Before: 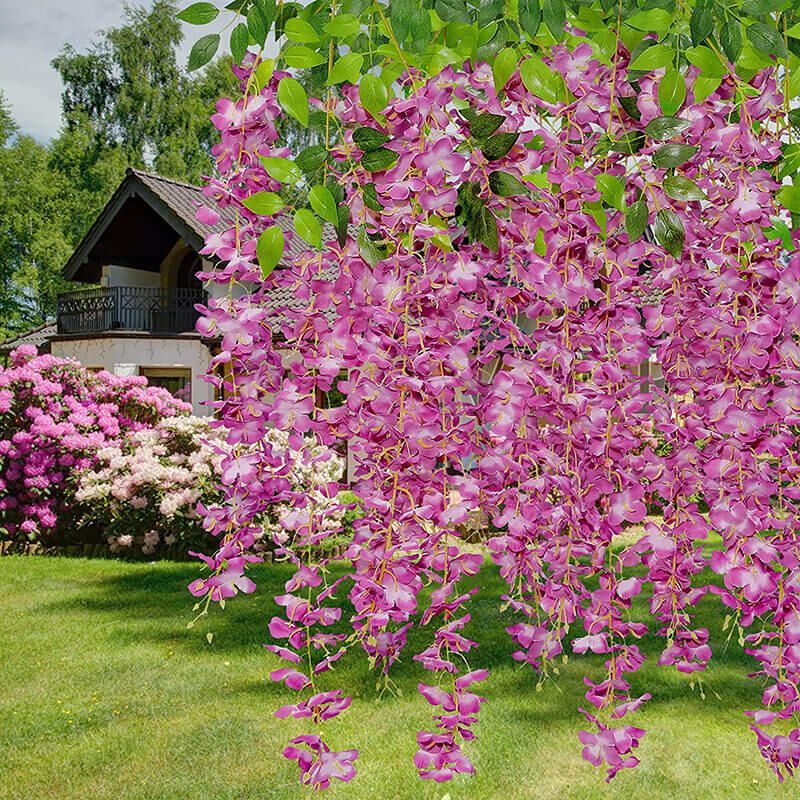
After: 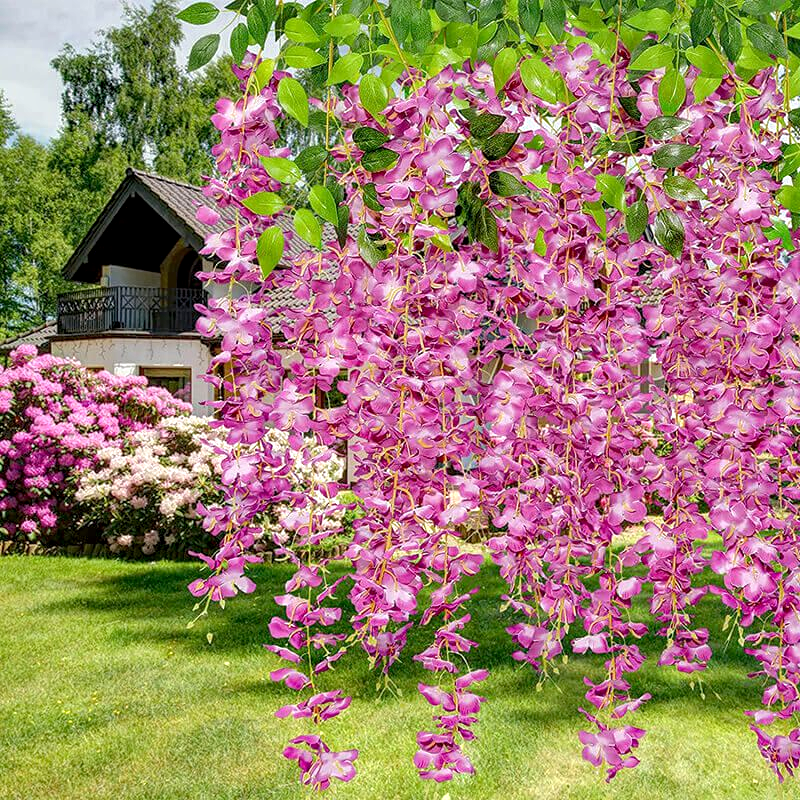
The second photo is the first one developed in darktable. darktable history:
exposure: black level correction 0.003, exposure 0.383 EV, compensate highlight preservation false
local contrast: on, module defaults
